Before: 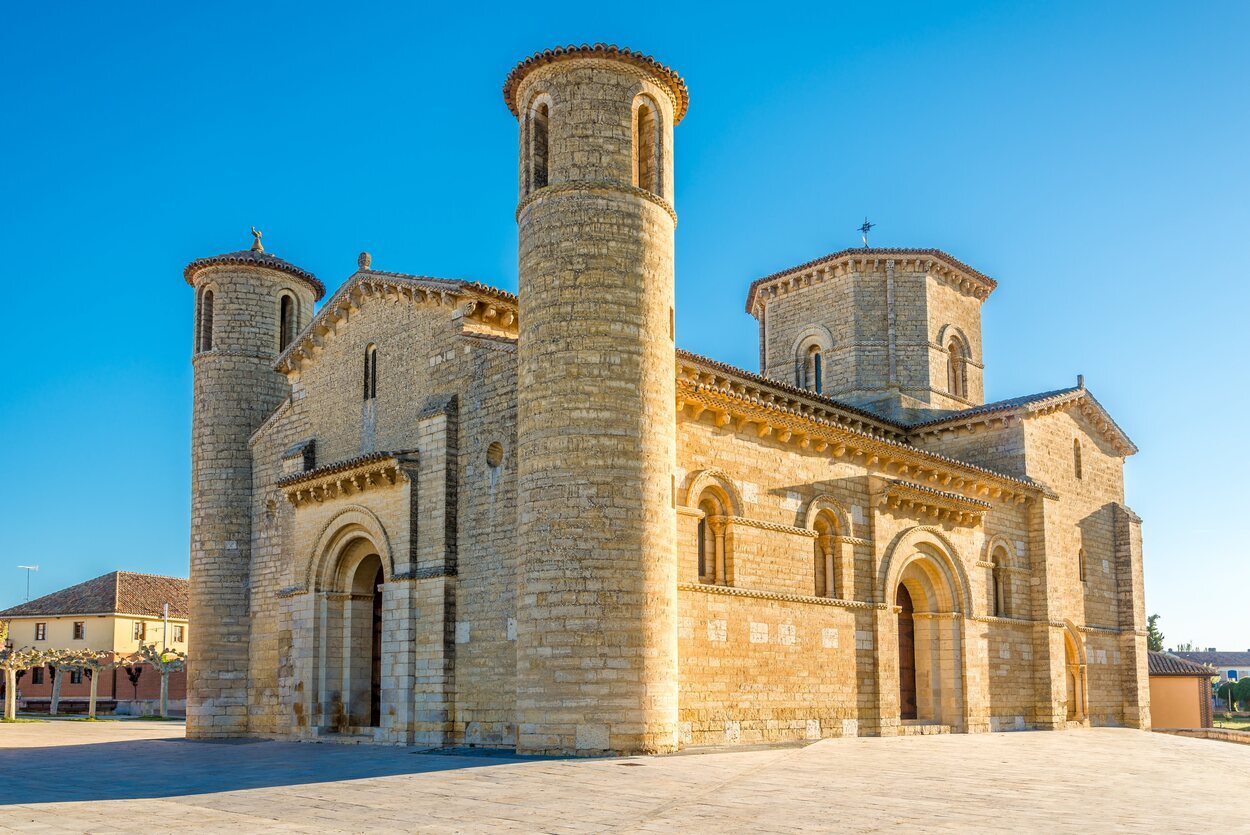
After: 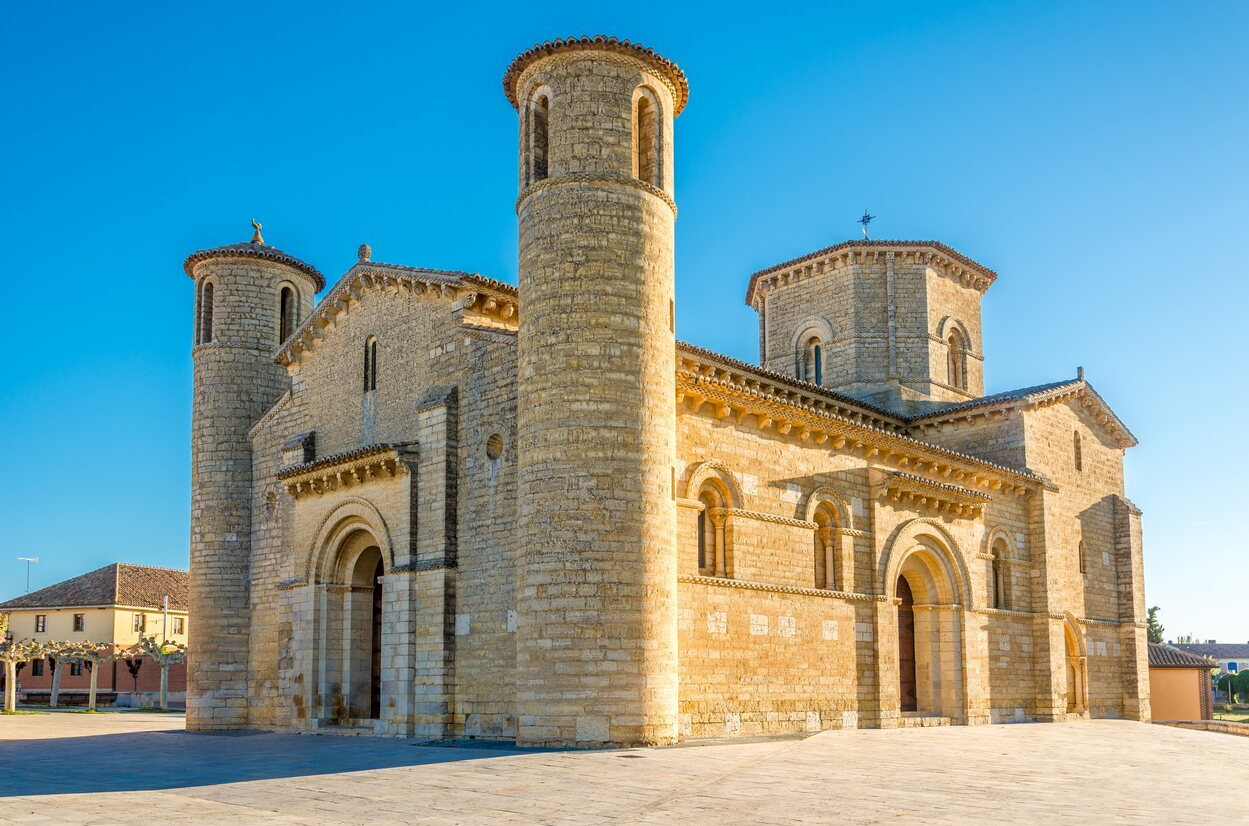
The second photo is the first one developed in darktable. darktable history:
crop: top 1.049%, right 0.001%
